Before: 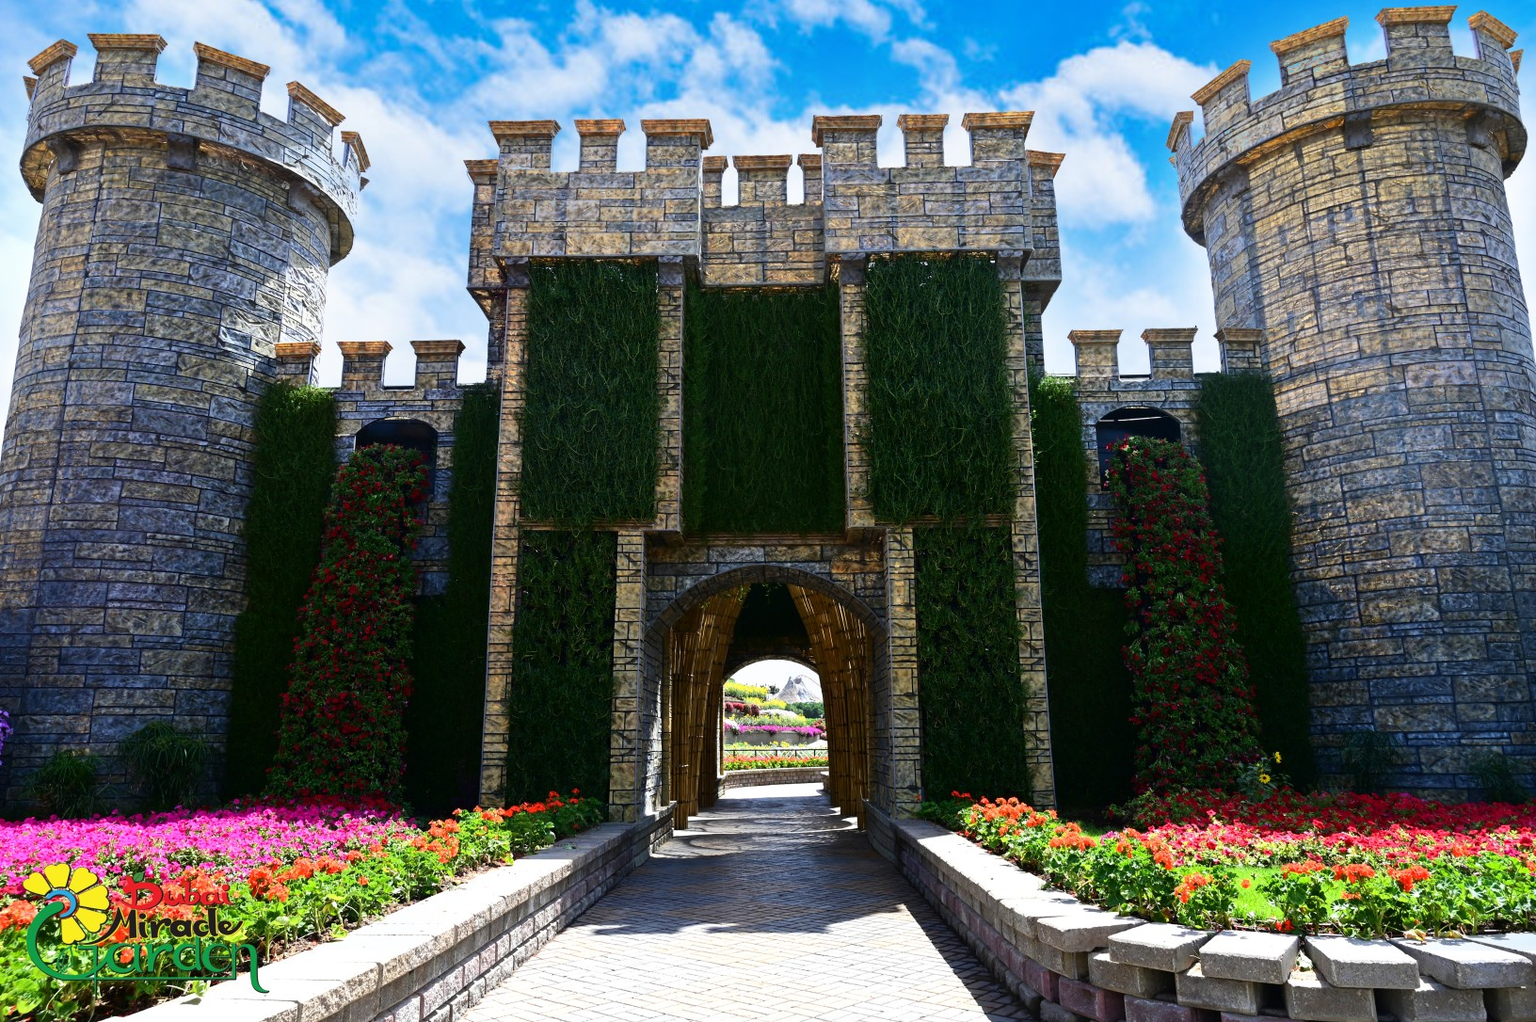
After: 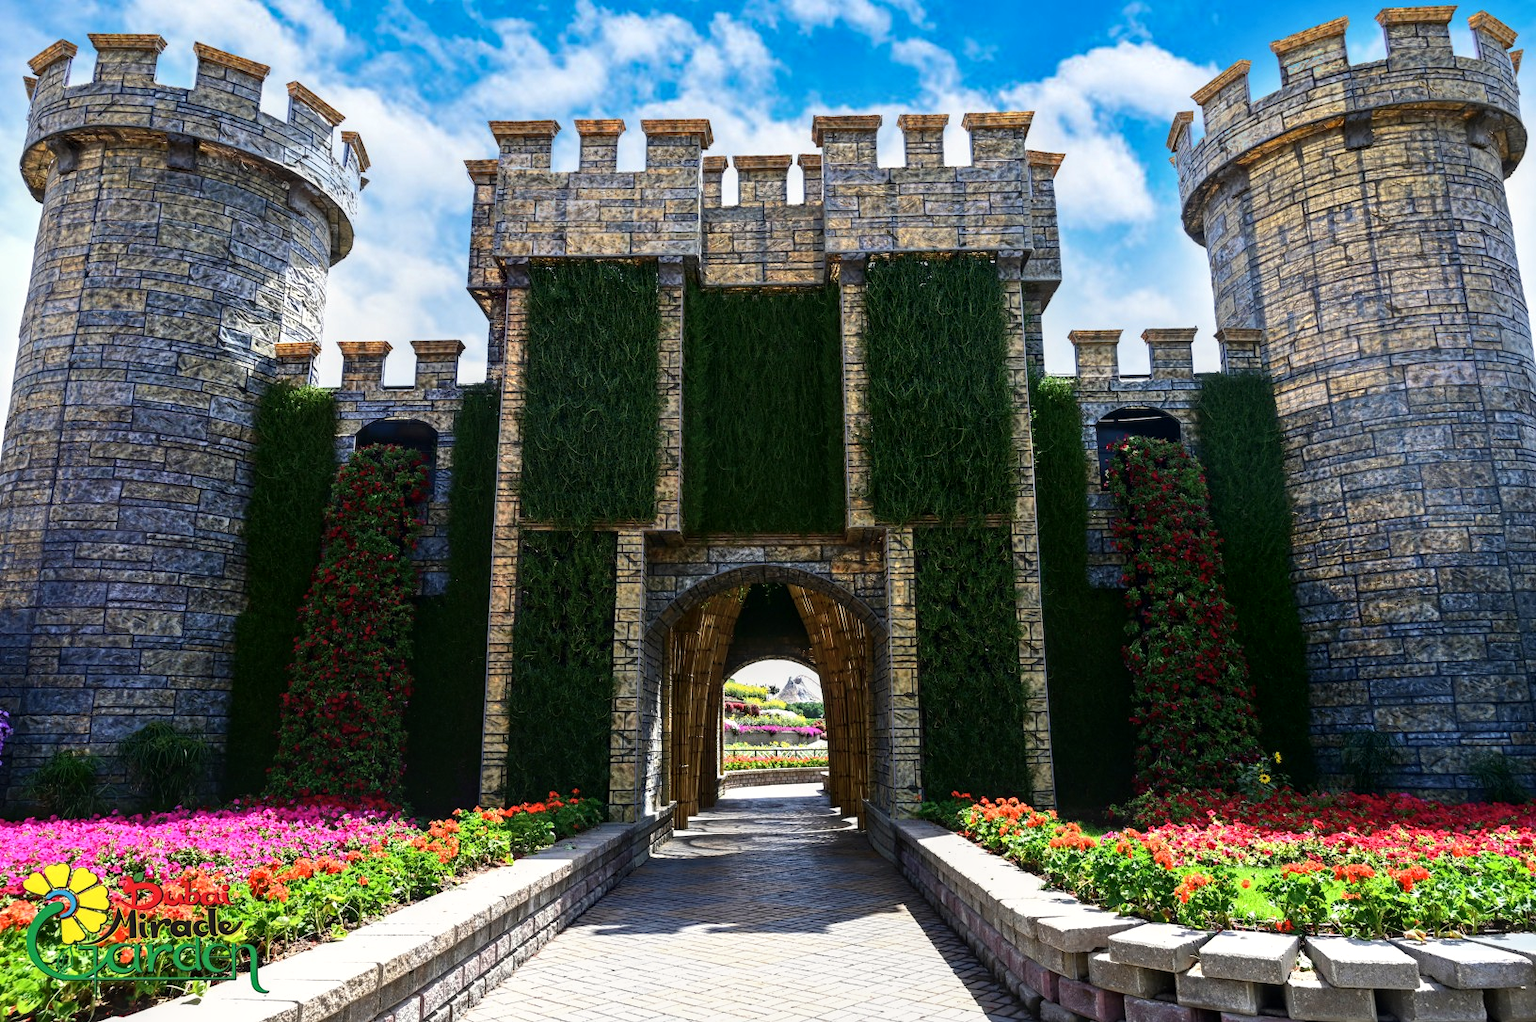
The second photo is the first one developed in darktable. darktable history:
local contrast: detail 130%
white balance: red 1.009, blue 0.985
